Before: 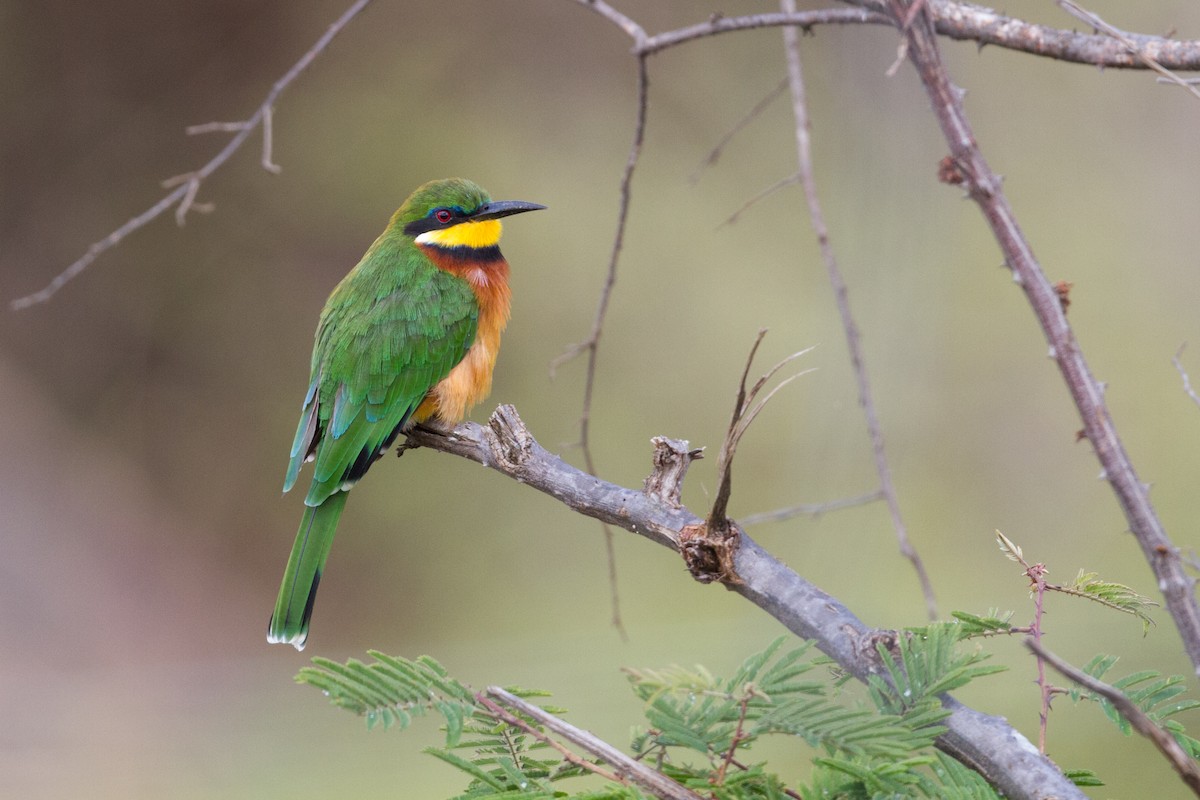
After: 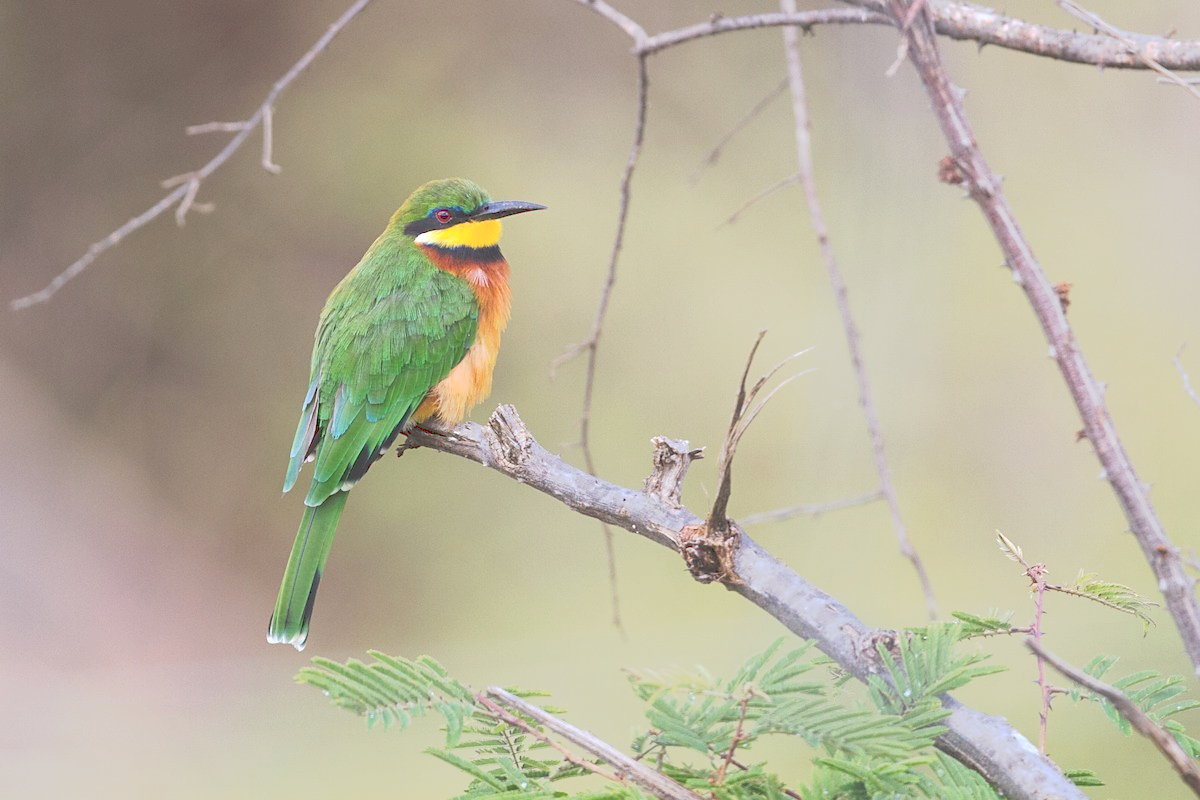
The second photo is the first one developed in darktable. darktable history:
tone curve: curves: ch0 [(0, 0) (0.003, 0.298) (0.011, 0.298) (0.025, 0.298) (0.044, 0.3) (0.069, 0.302) (0.1, 0.312) (0.136, 0.329) (0.177, 0.354) (0.224, 0.376) (0.277, 0.408) (0.335, 0.453) (0.399, 0.503) (0.468, 0.562) (0.543, 0.623) (0.623, 0.686) (0.709, 0.754) (0.801, 0.825) (0.898, 0.873) (1, 1)], preserve colors none
contrast brightness saturation: contrast 0.205, brightness 0.163, saturation 0.218
sharpen: radius 1.887, amount 0.409, threshold 1.24
